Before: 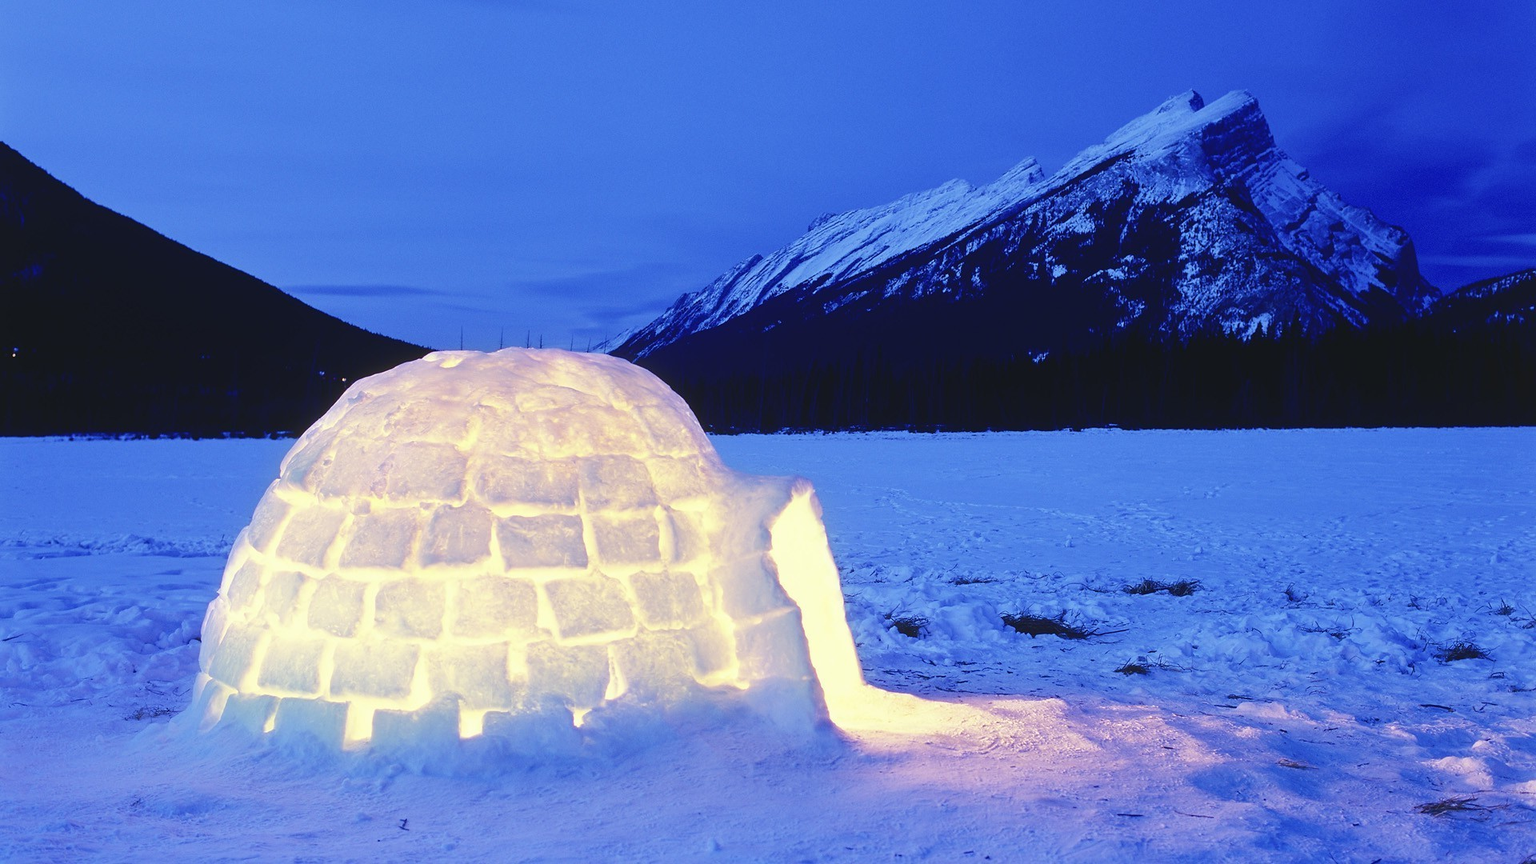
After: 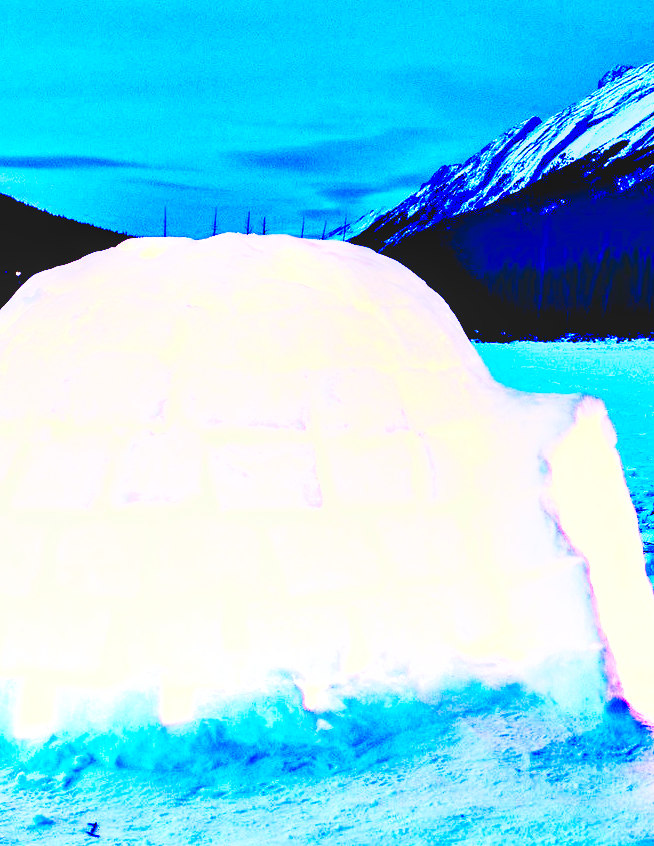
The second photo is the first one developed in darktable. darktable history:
exposure: exposure 0.201 EV, compensate highlight preservation false
contrast brightness saturation: contrast 0.259, brightness 0.013, saturation 0.858
contrast equalizer: y [[0.6 ×6], [0.55 ×6], [0 ×6], [0 ×6], [0 ×6]]
crop and rotate: left 21.46%, top 18.619%, right 44.47%, bottom 3.005%
local contrast: detail 110%
base curve: curves: ch0 [(0, 0) (0.04, 0.03) (0.133, 0.232) (0.448, 0.748) (0.843, 0.968) (1, 1)], preserve colors none
shadows and highlights: low approximation 0.01, soften with gaussian
color balance rgb: global offset › luminance -0.515%, perceptual saturation grading › global saturation 19.751%, perceptual brilliance grading › global brilliance 29.564%
